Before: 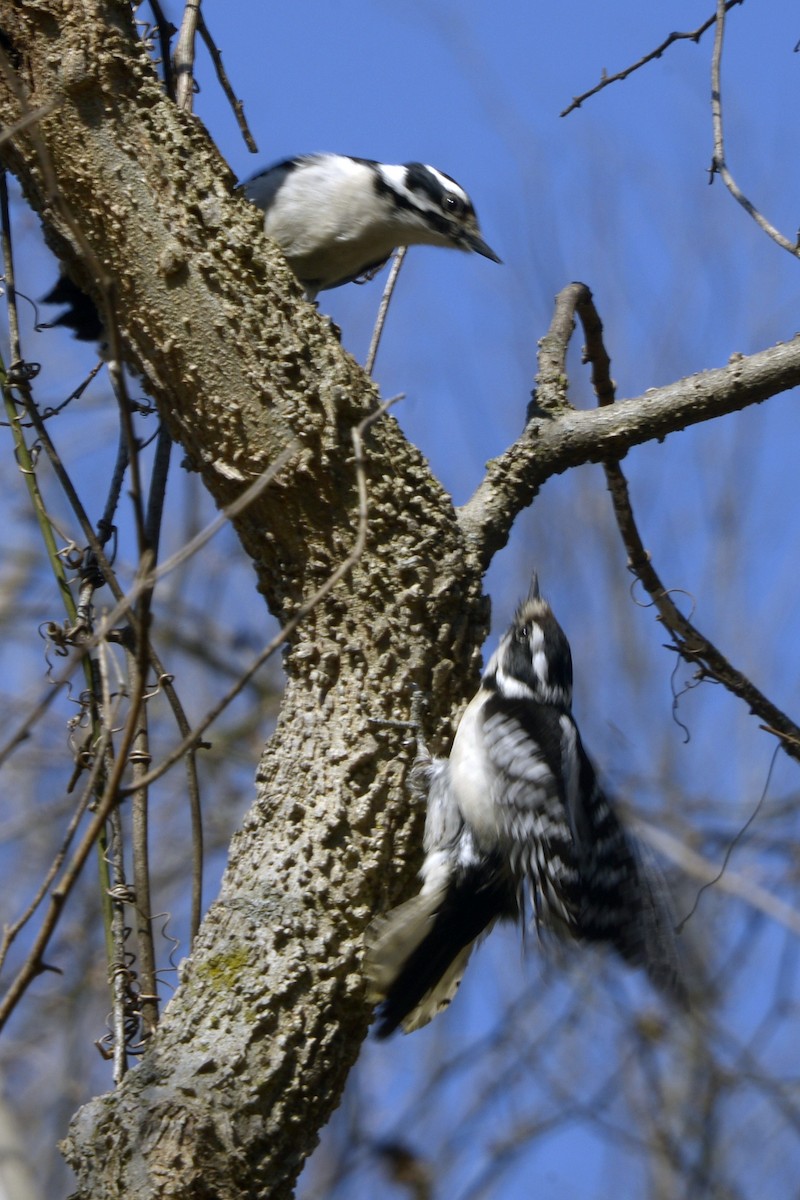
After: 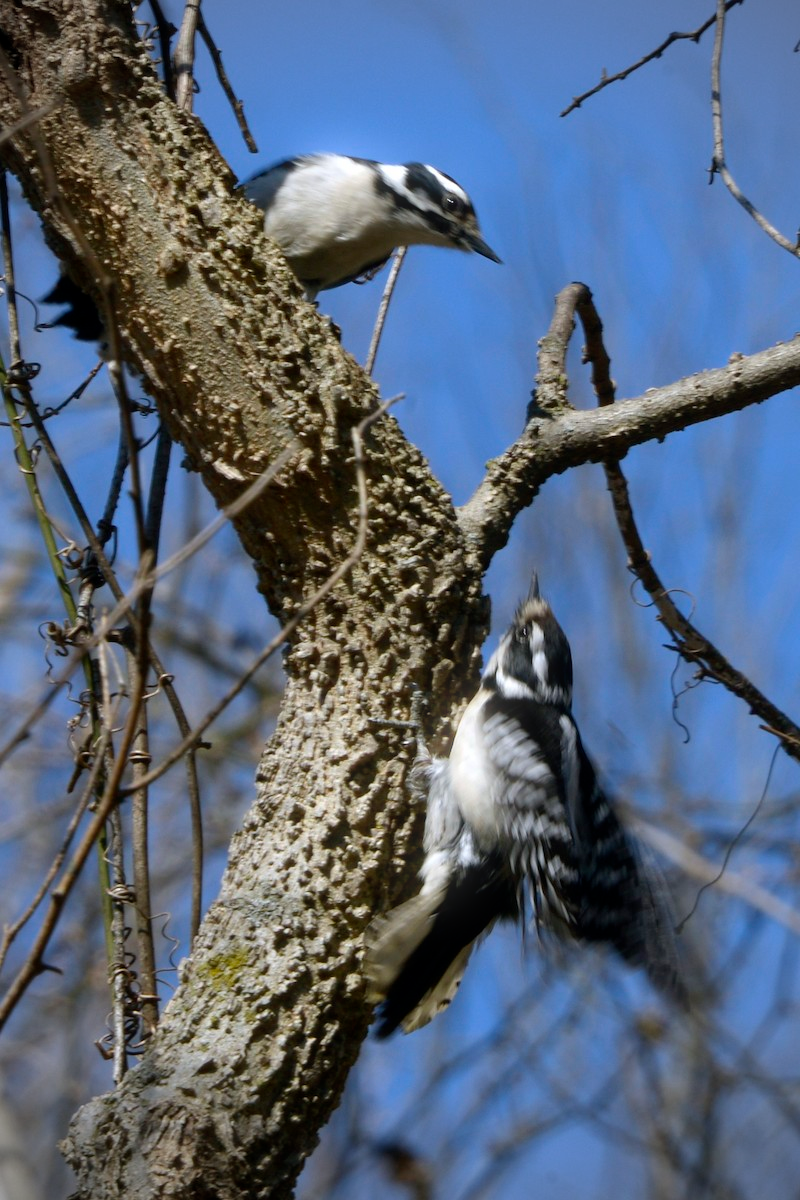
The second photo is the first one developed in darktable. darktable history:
vignetting: on, module defaults
bloom: size 5%, threshold 95%, strength 15%
